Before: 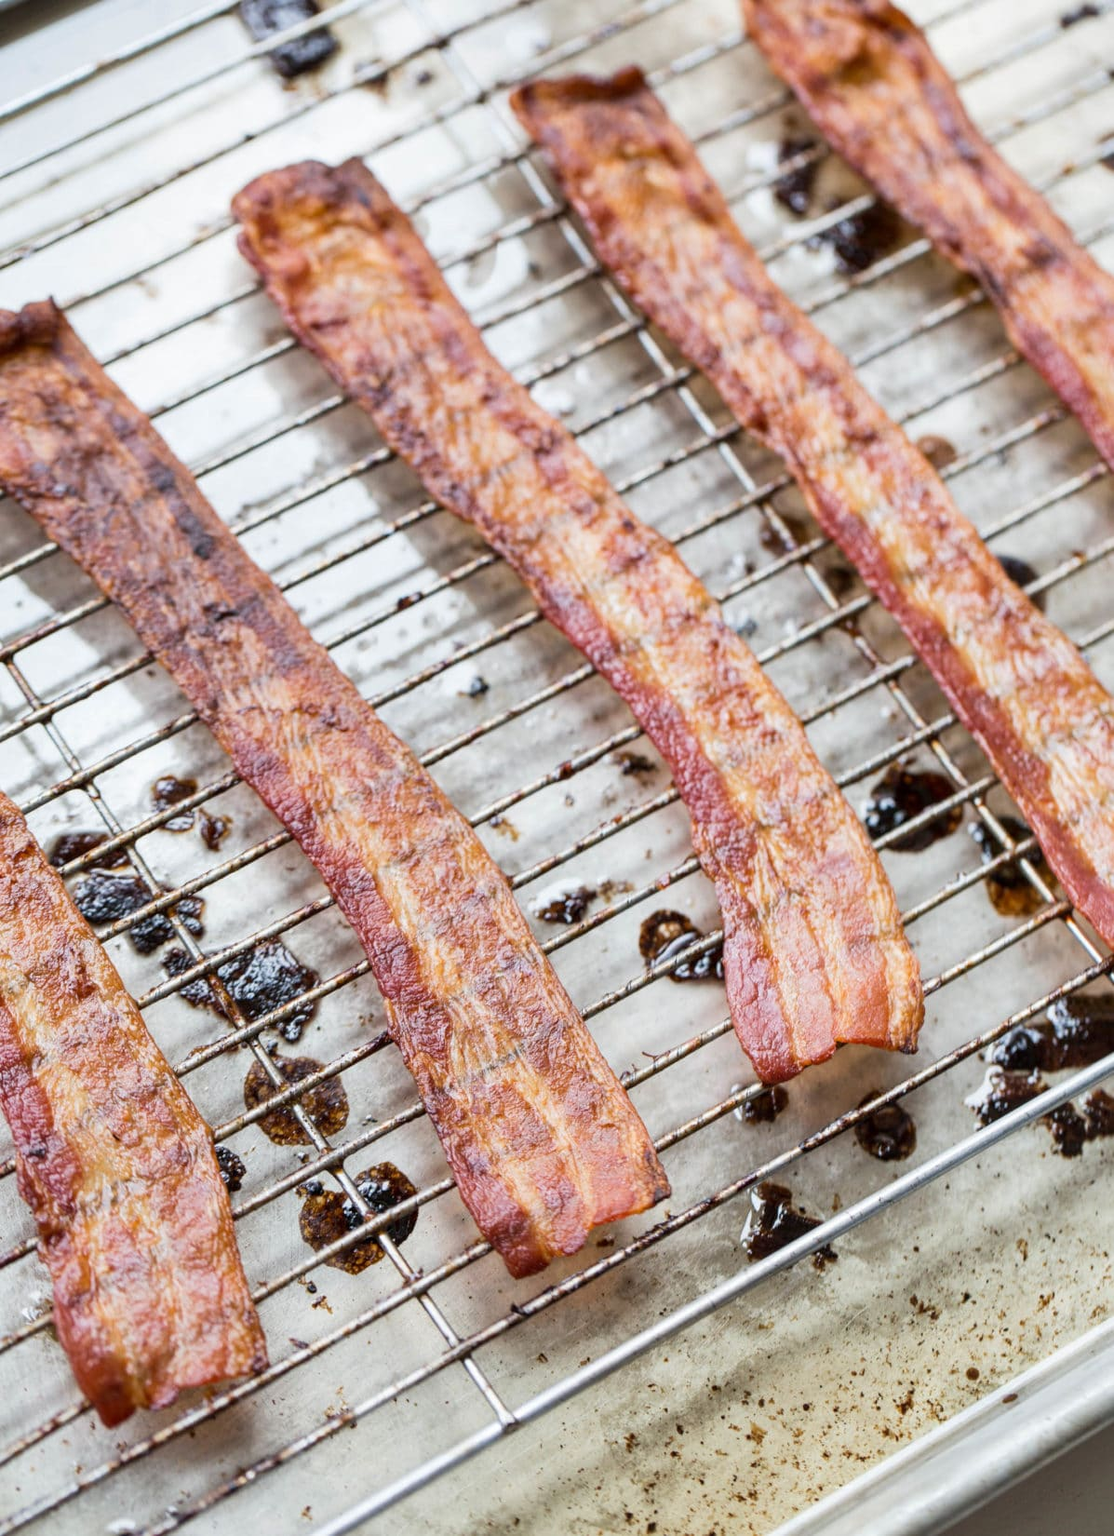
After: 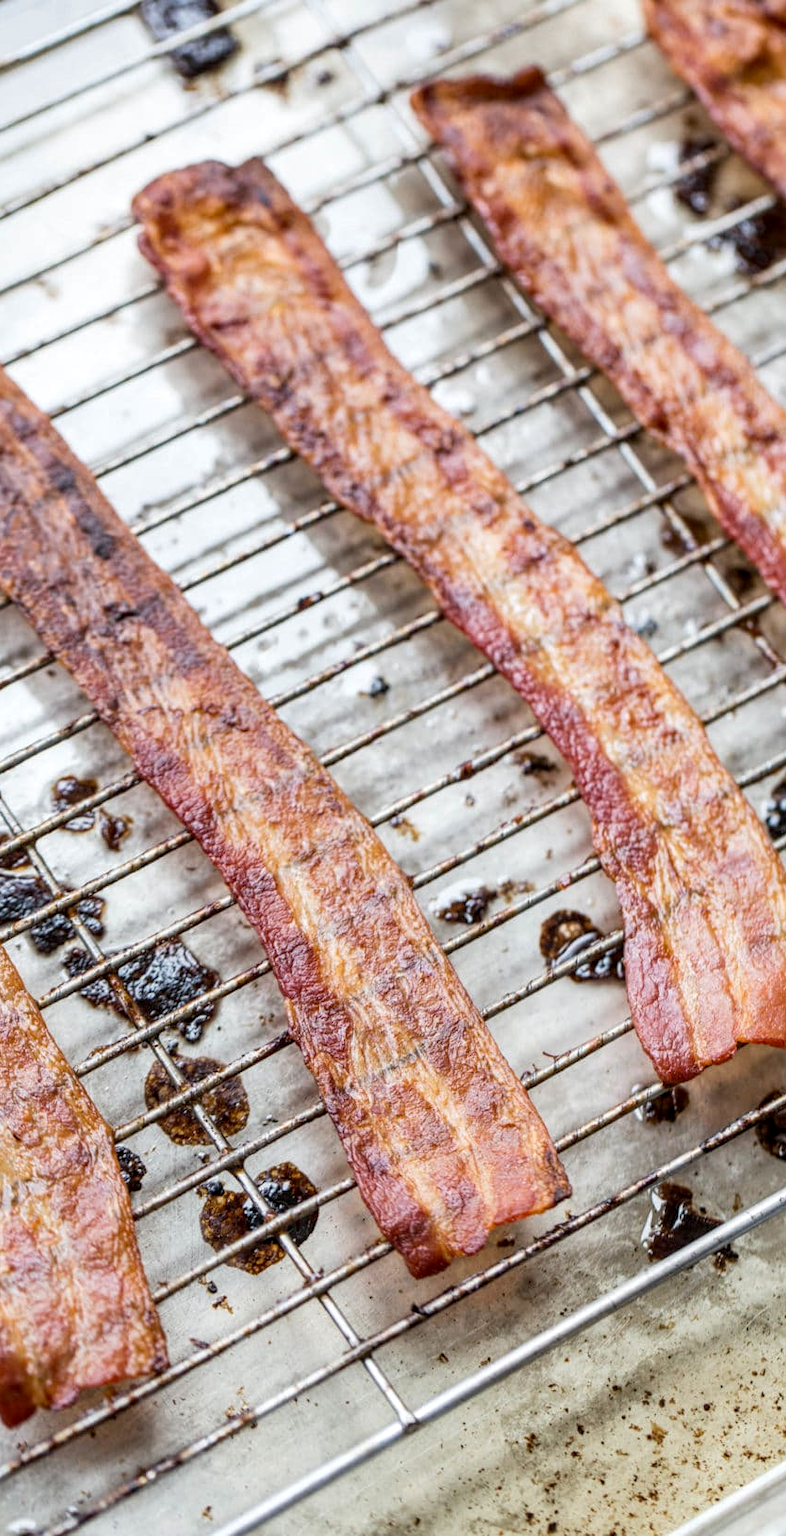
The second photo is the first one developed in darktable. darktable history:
exposure: black level correction 0.002, compensate highlight preservation false
crop and rotate: left 8.947%, right 20.394%
local contrast: on, module defaults
